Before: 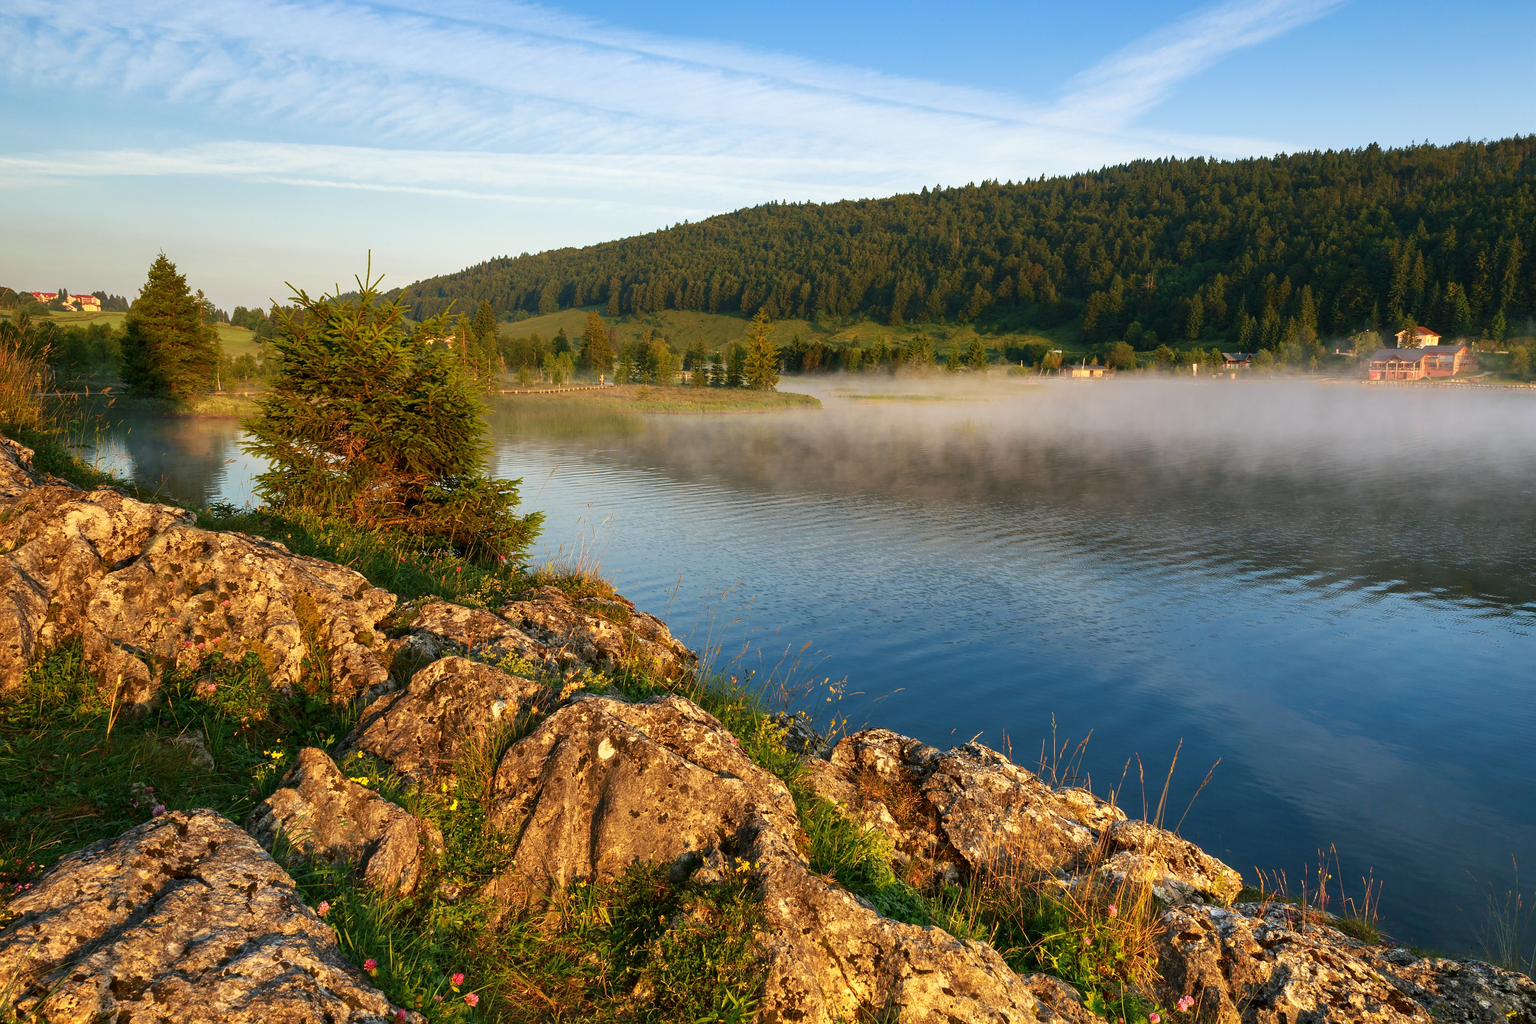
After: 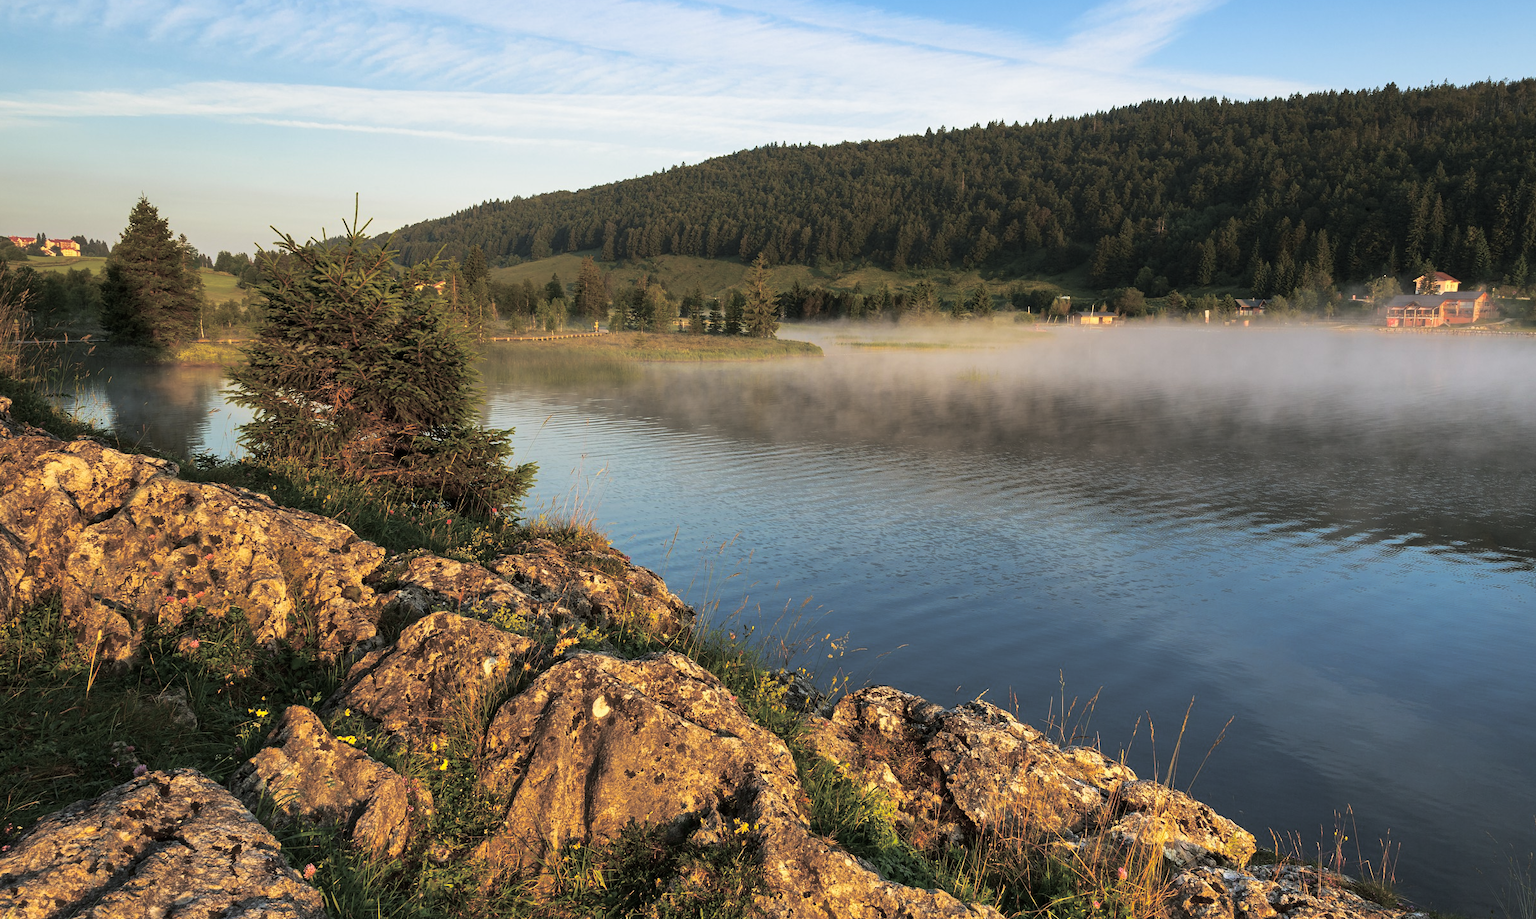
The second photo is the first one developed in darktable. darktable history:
crop: left 1.507%, top 6.147%, right 1.379%, bottom 6.637%
split-toning: shadows › hue 36°, shadows › saturation 0.05, highlights › hue 10.8°, highlights › saturation 0.15, compress 40%
